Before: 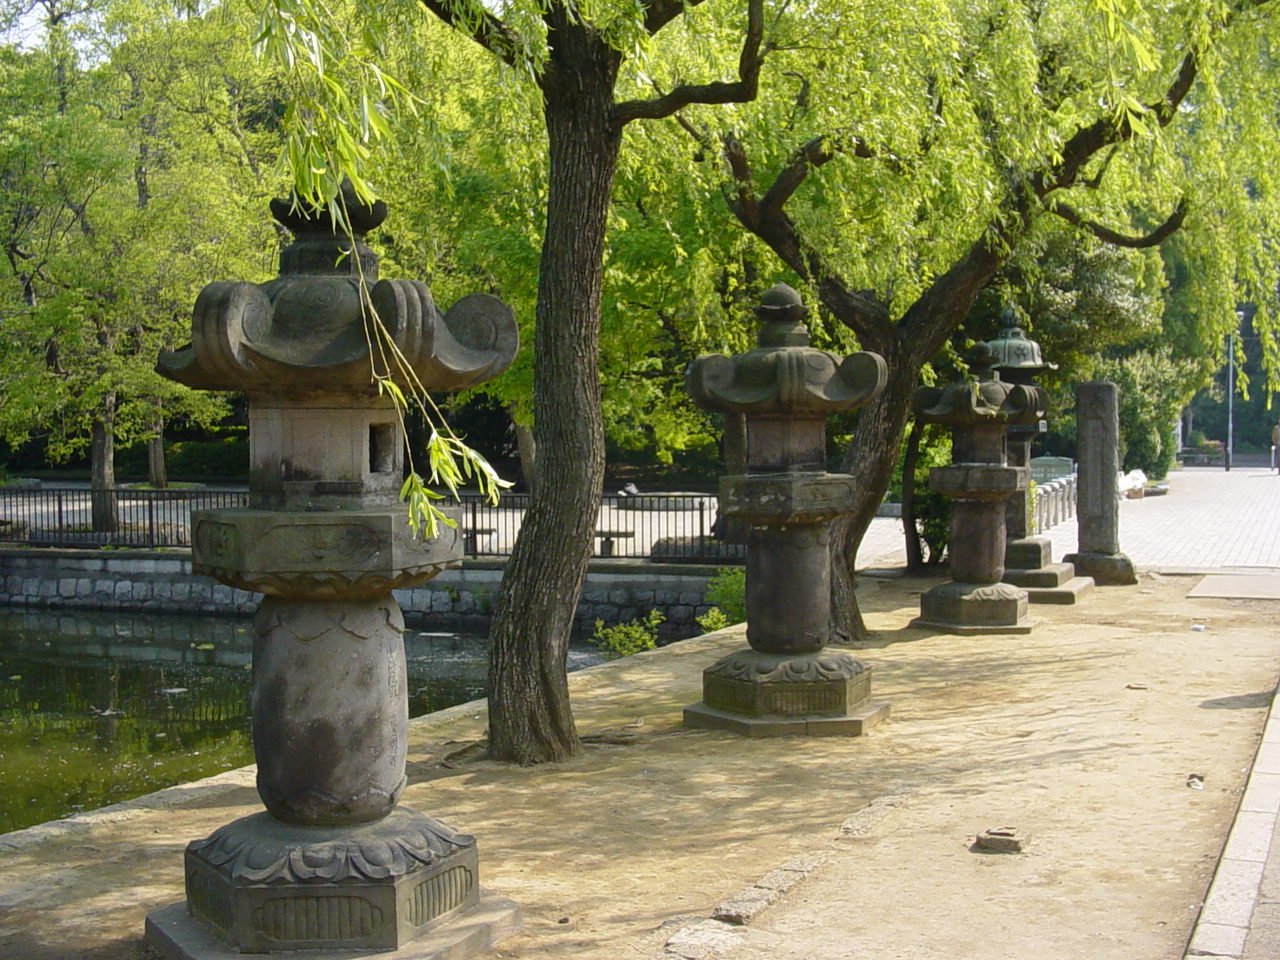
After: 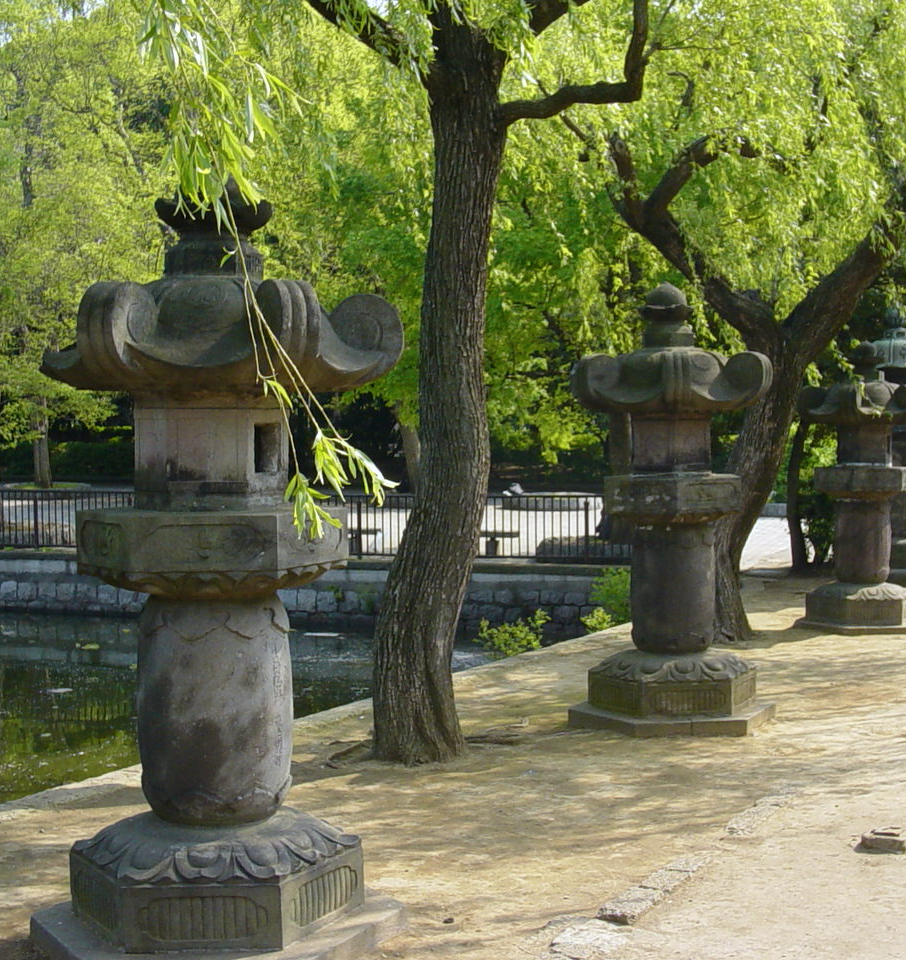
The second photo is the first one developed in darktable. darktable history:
color calibration: x 0.355, y 0.367, temperature 4700.38 K
crop and rotate: left 9.061%, right 20.142%
